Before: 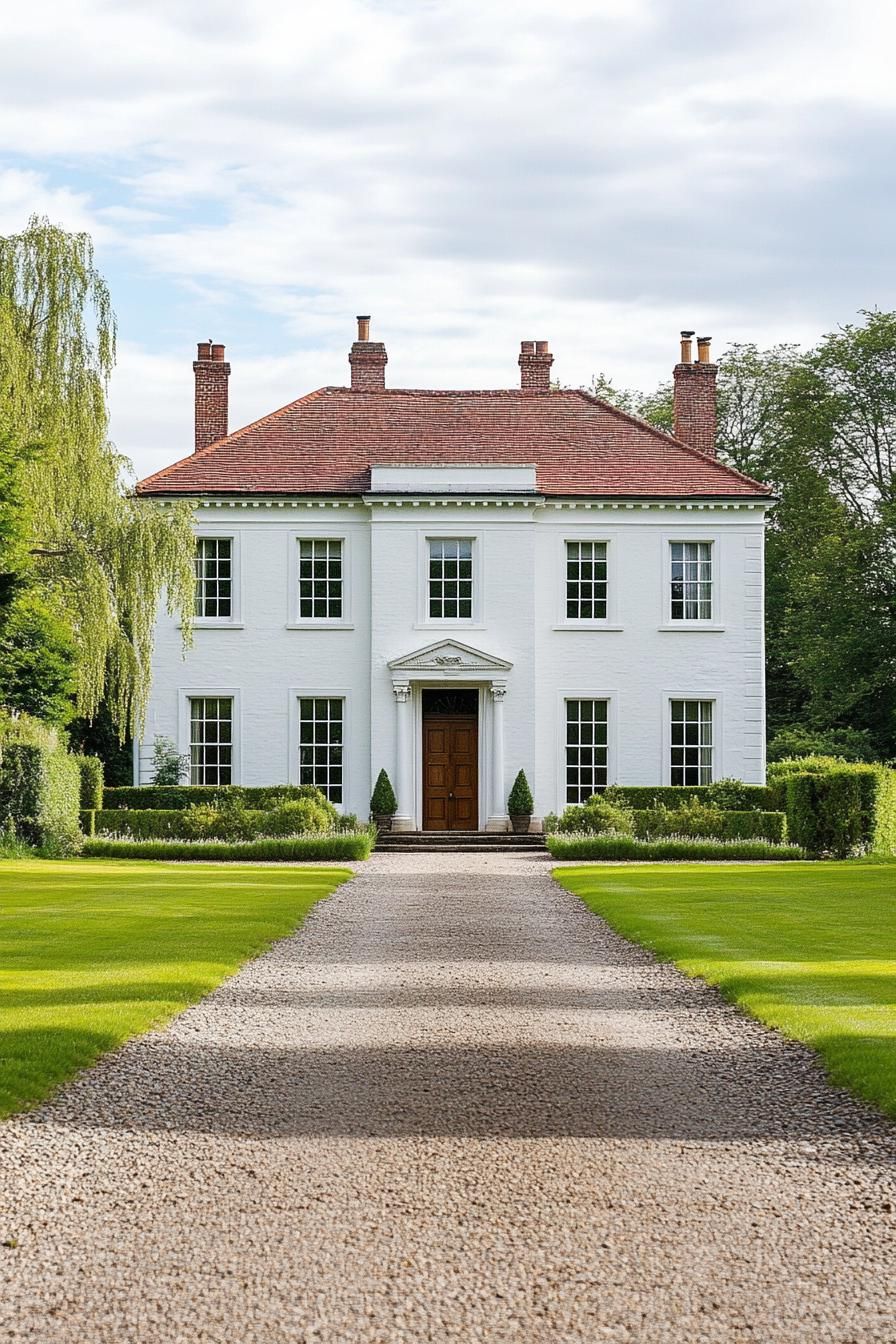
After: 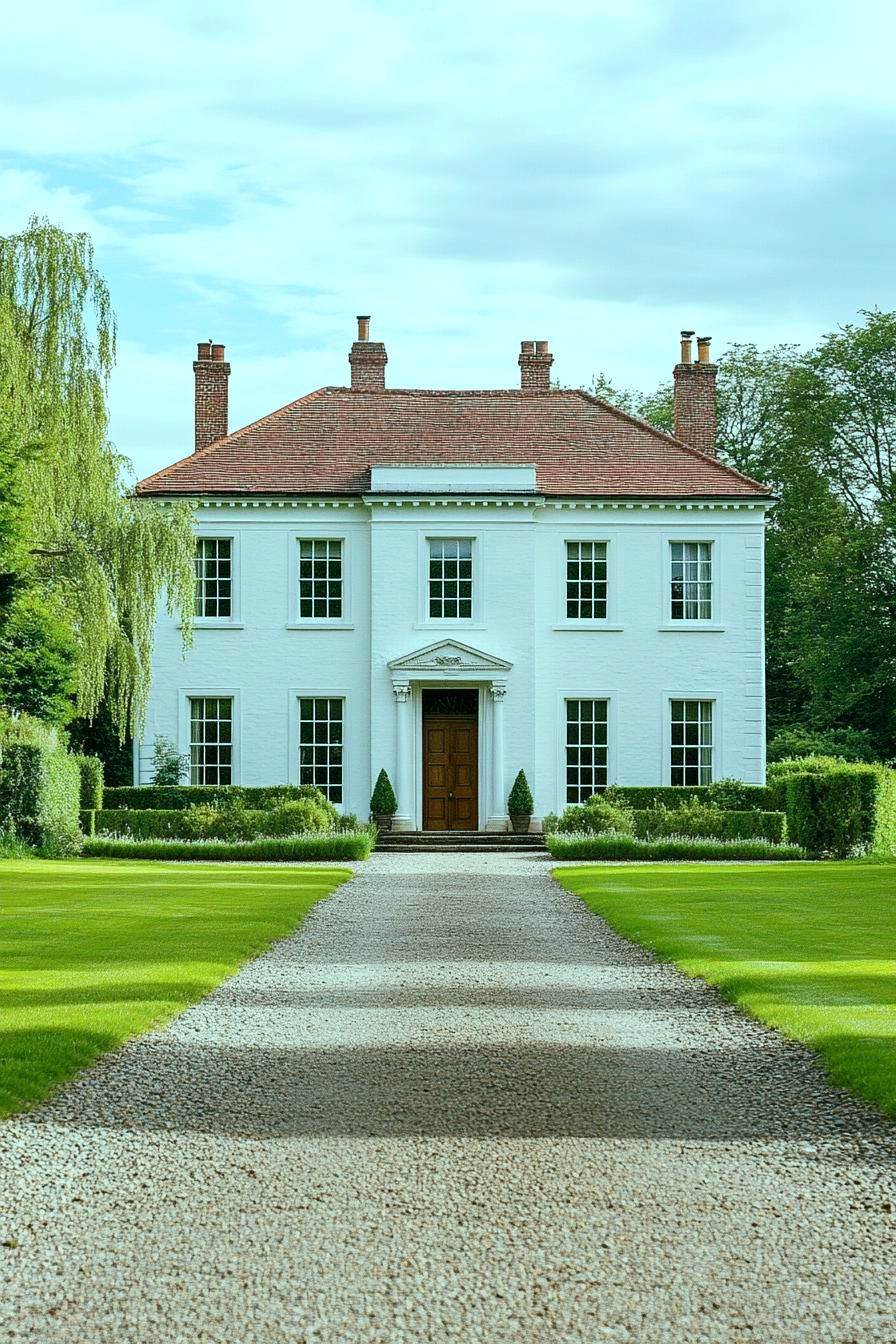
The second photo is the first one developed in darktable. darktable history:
color balance rgb: shadows lift › chroma 11.619%, shadows lift › hue 131.82°, highlights gain › chroma 4.083%, highlights gain › hue 199.07°, perceptual saturation grading › global saturation 0.535%
